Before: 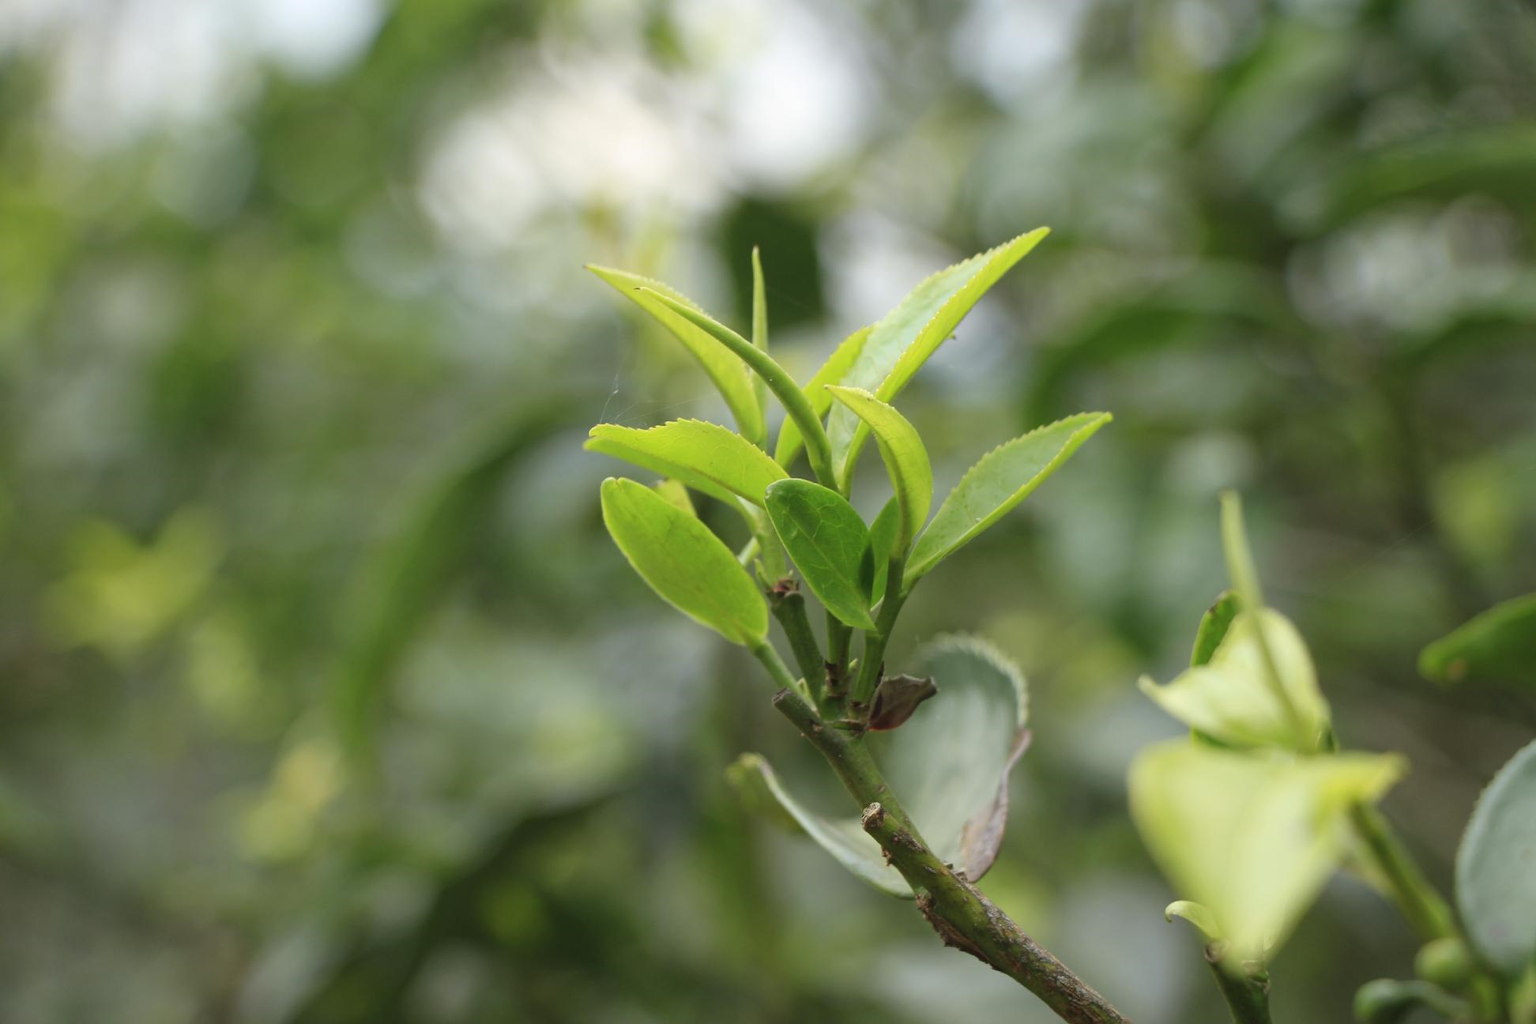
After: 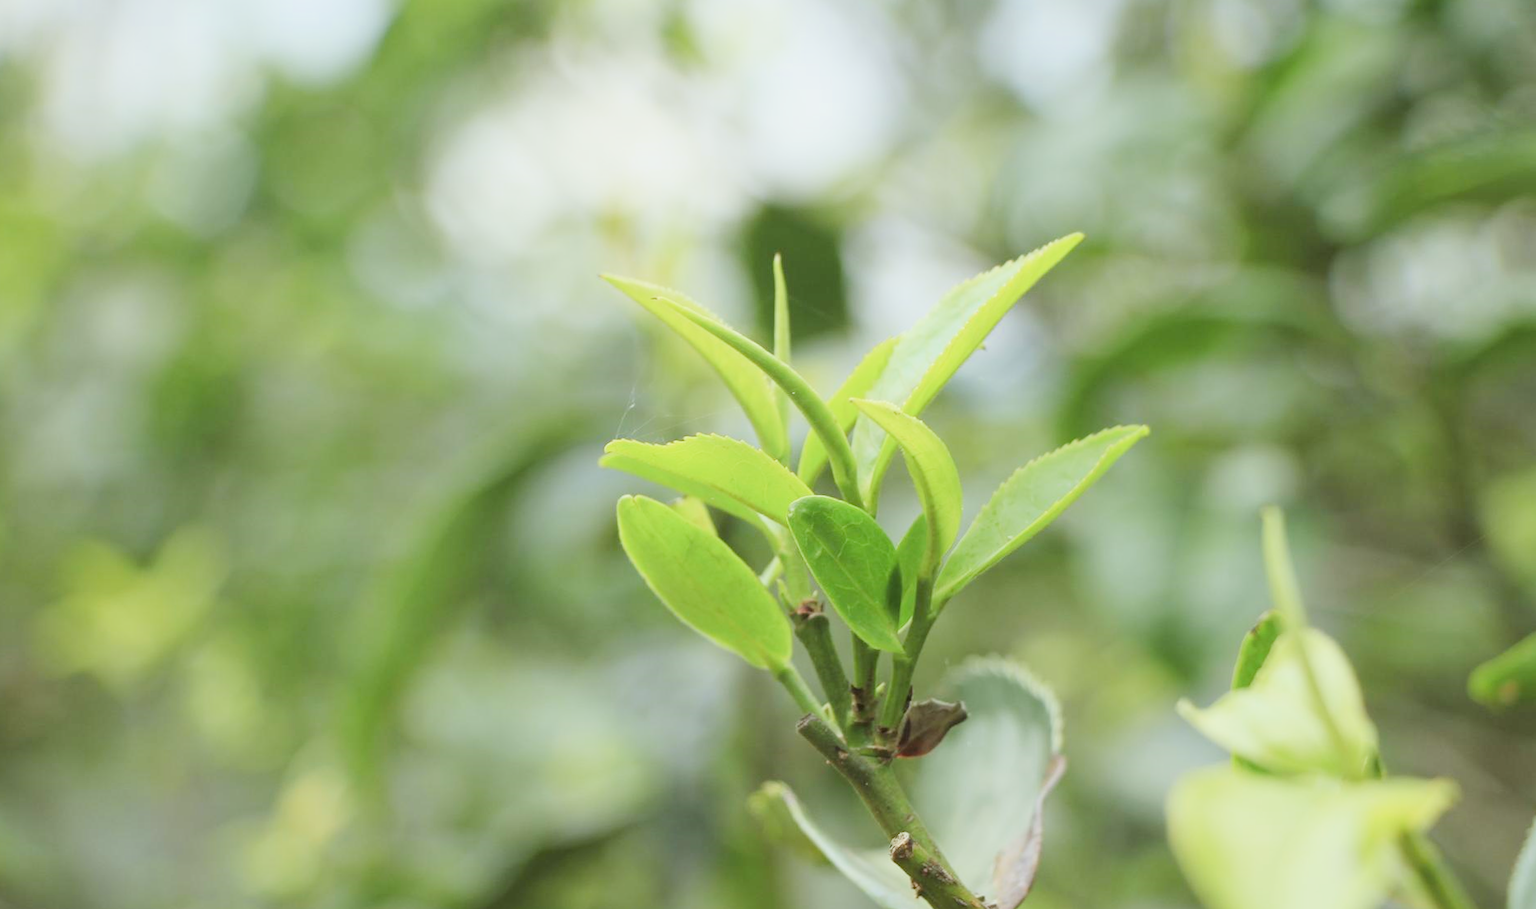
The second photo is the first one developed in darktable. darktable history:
crop and rotate: angle 0.2°, left 0.275%, right 3.127%, bottom 14.18%
filmic rgb: black relative exposure -7.65 EV, white relative exposure 4.56 EV, hardness 3.61
exposure: black level correction 0, exposure 1.2 EV, compensate highlight preservation false
color balance: lift [1.004, 1.002, 1.002, 0.998], gamma [1, 1.007, 1.002, 0.993], gain [1, 0.977, 1.013, 1.023], contrast -3.64%
